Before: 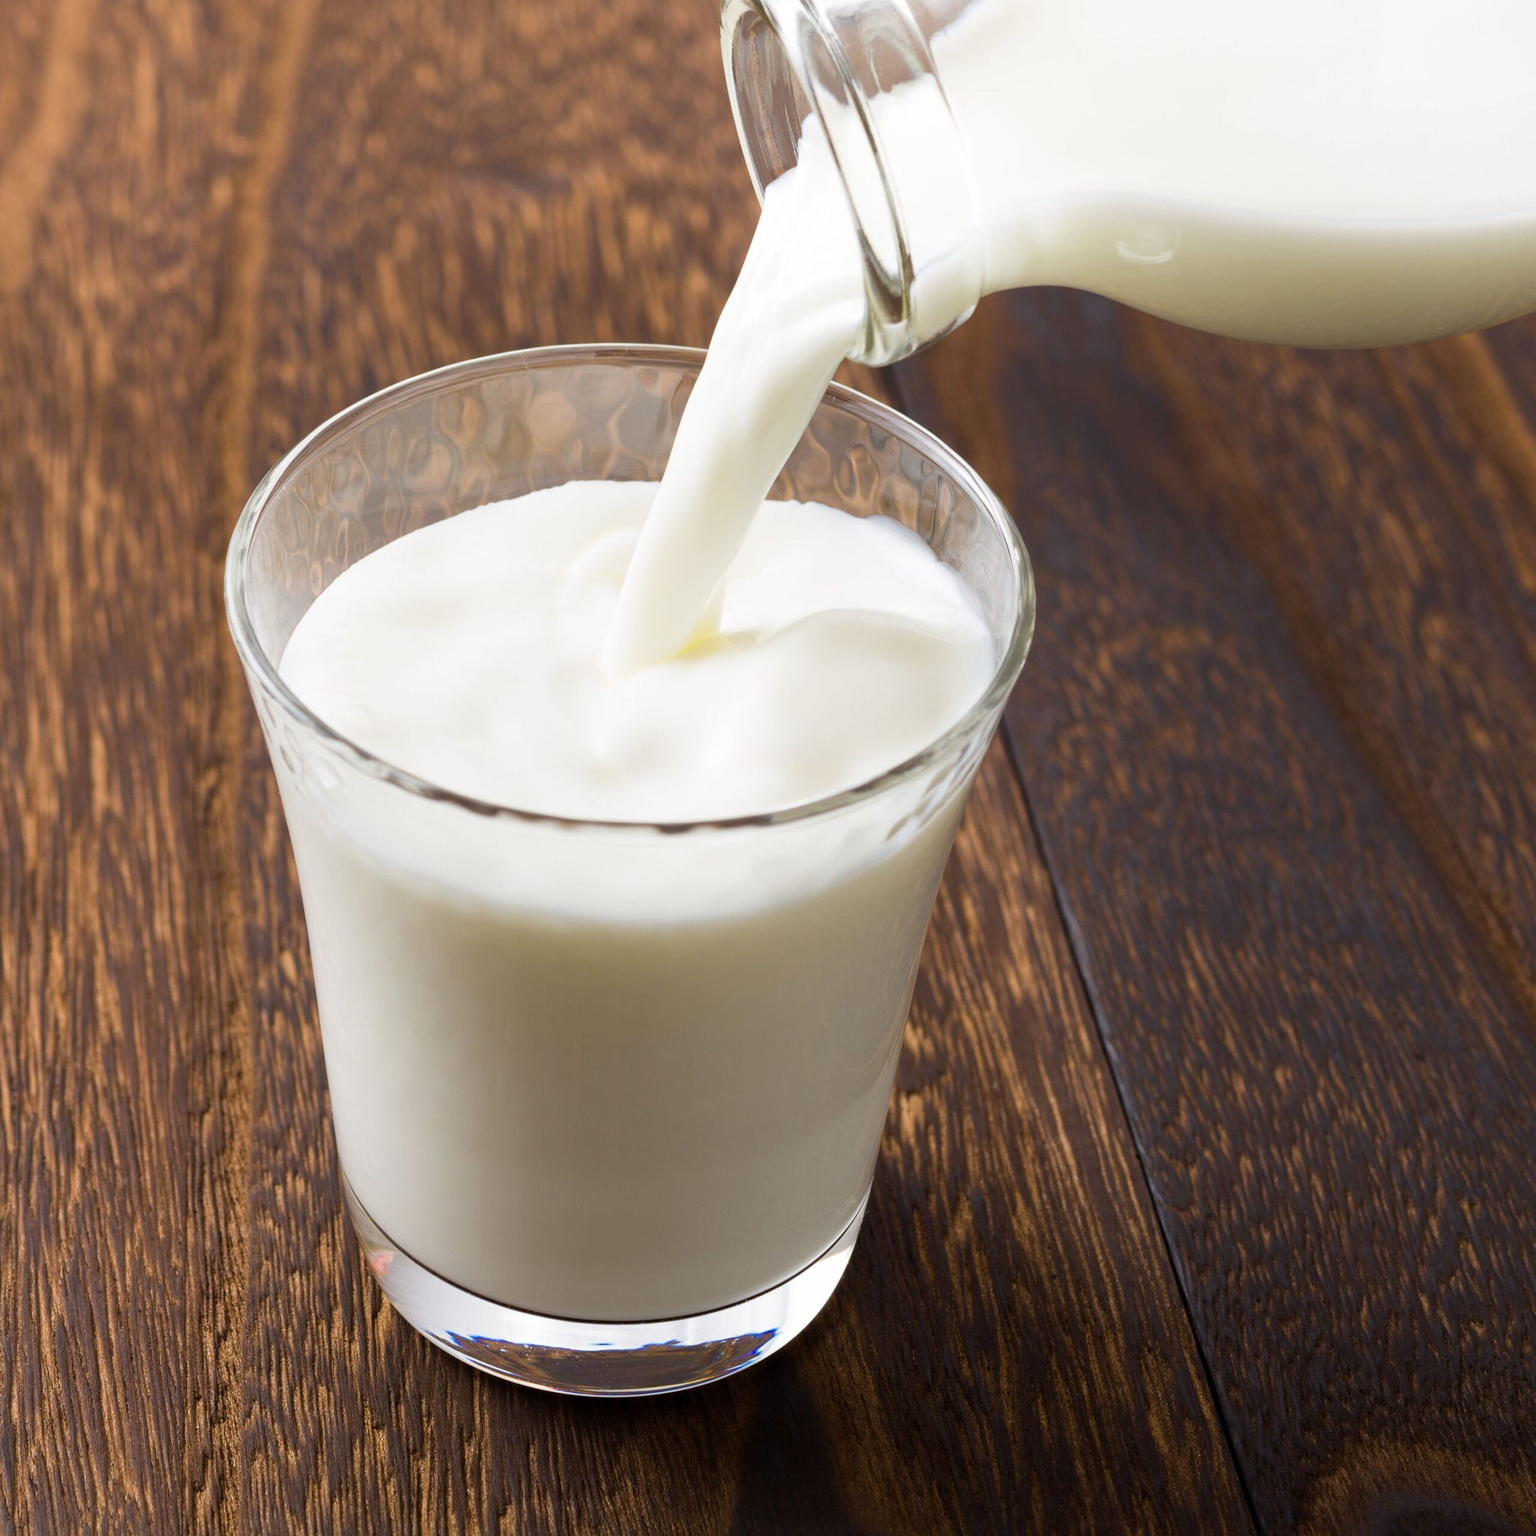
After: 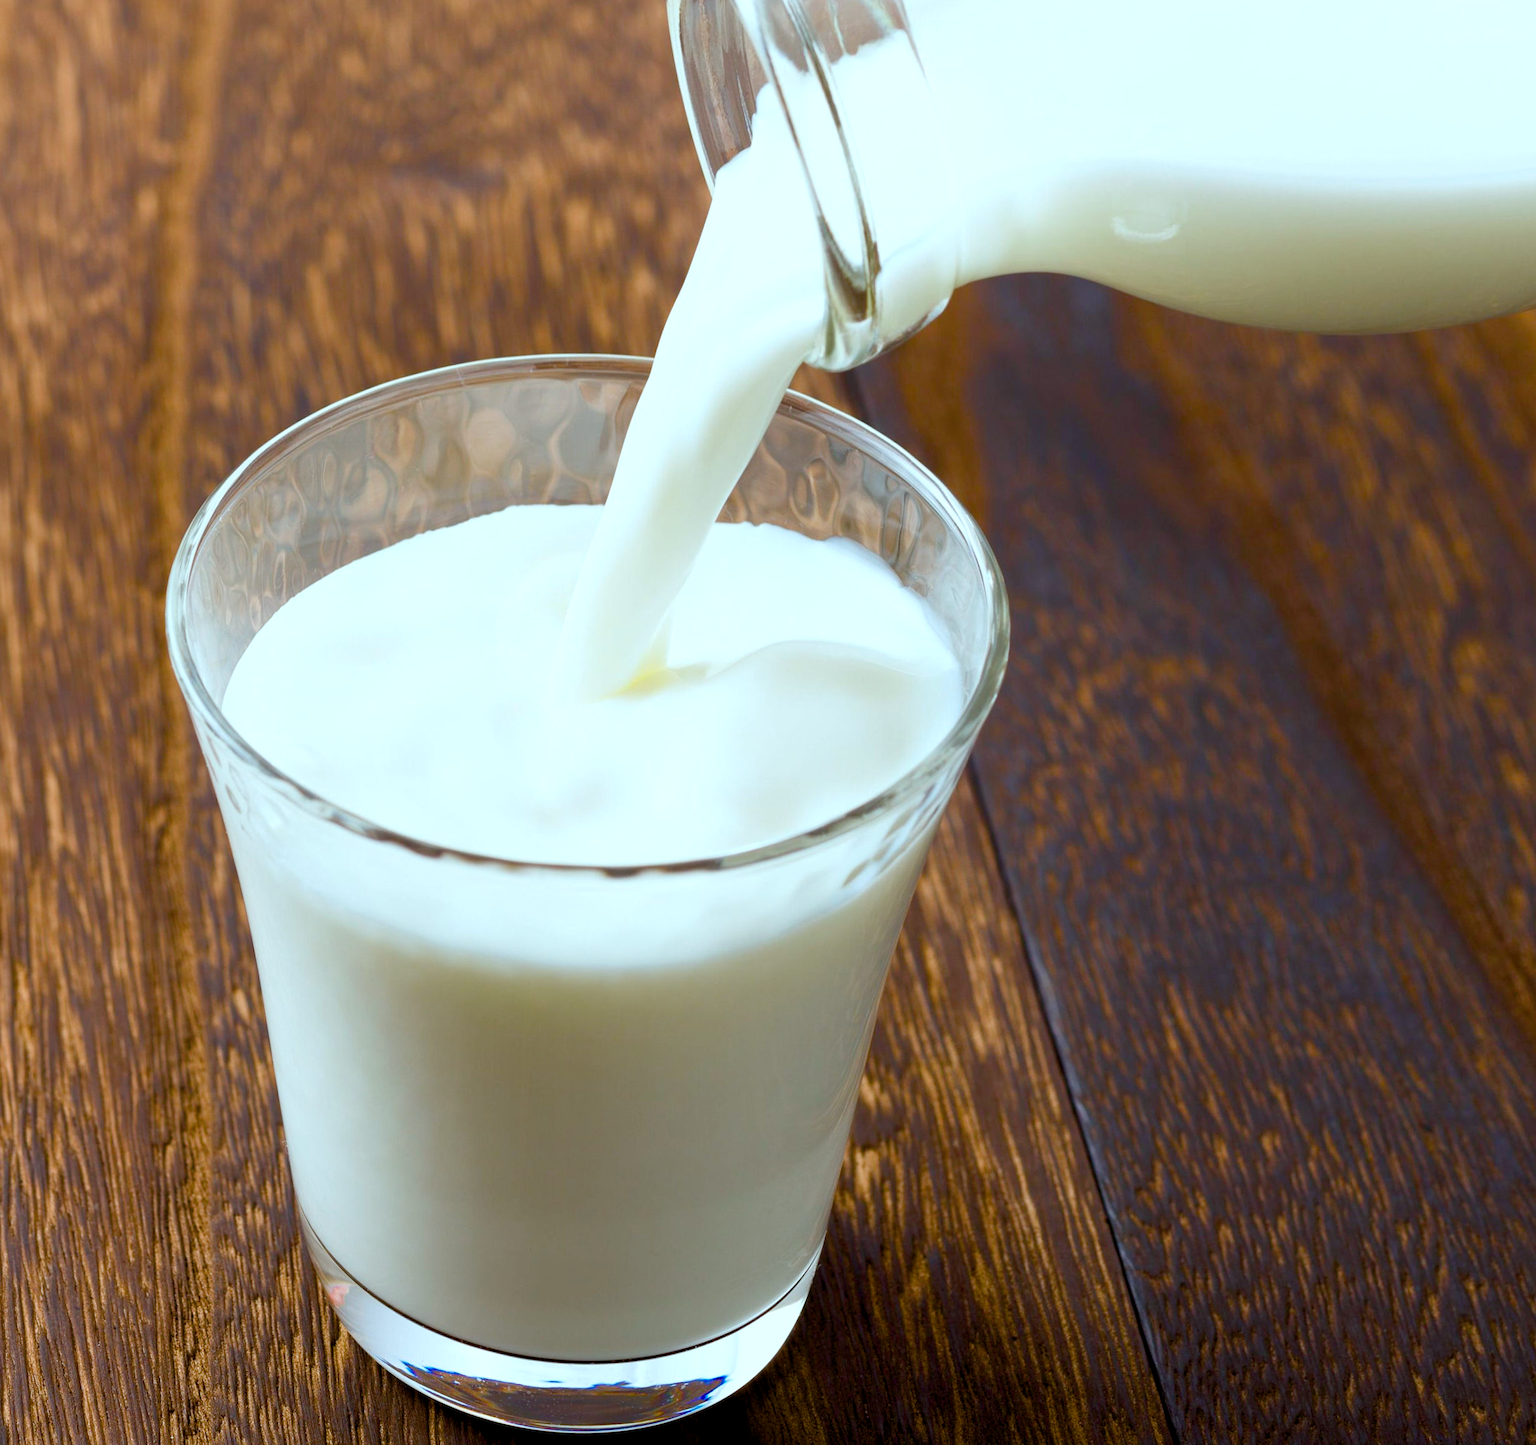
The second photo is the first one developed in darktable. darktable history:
exposure: exposure 0.131 EV, compensate highlight preservation false
color balance rgb: shadows lift › chroma 1%, shadows lift › hue 240.84°, highlights gain › chroma 2%, highlights gain › hue 73.2°, global offset › luminance -0.5%, perceptual saturation grading › global saturation 20%, perceptual saturation grading › highlights -25%, perceptual saturation grading › shadows 50%, global vibrance 15%
crop and rotate: top 0%, bottom 5.097%
color correction: highlights a* -11.71, highlights b* -15.58
rotate and perspective: rotation 0.062°, lens shift (vertical) 0.115, lens shift (horizontal) -0.133, crop left 0.047, crop right 0.94, crop top 0.061, crop bottom 0.94
